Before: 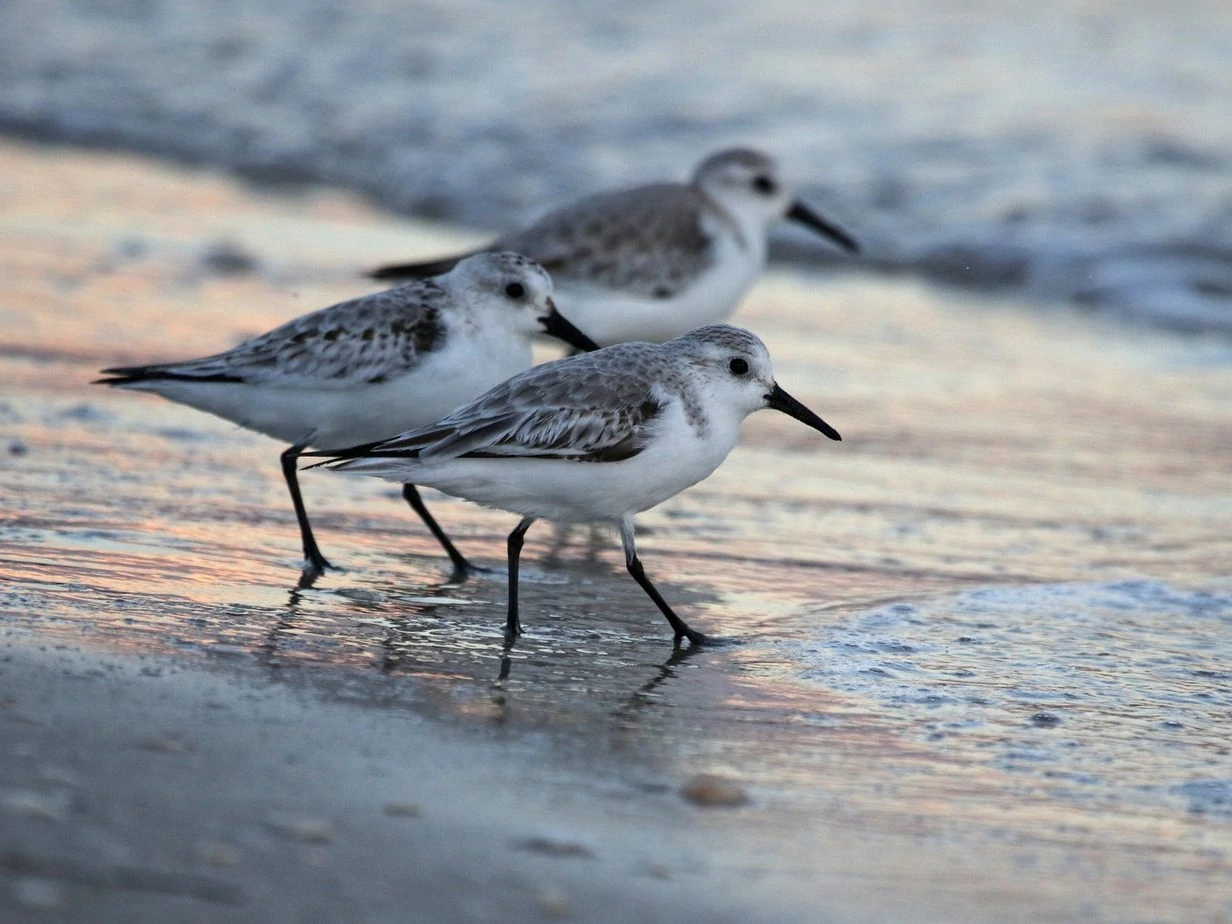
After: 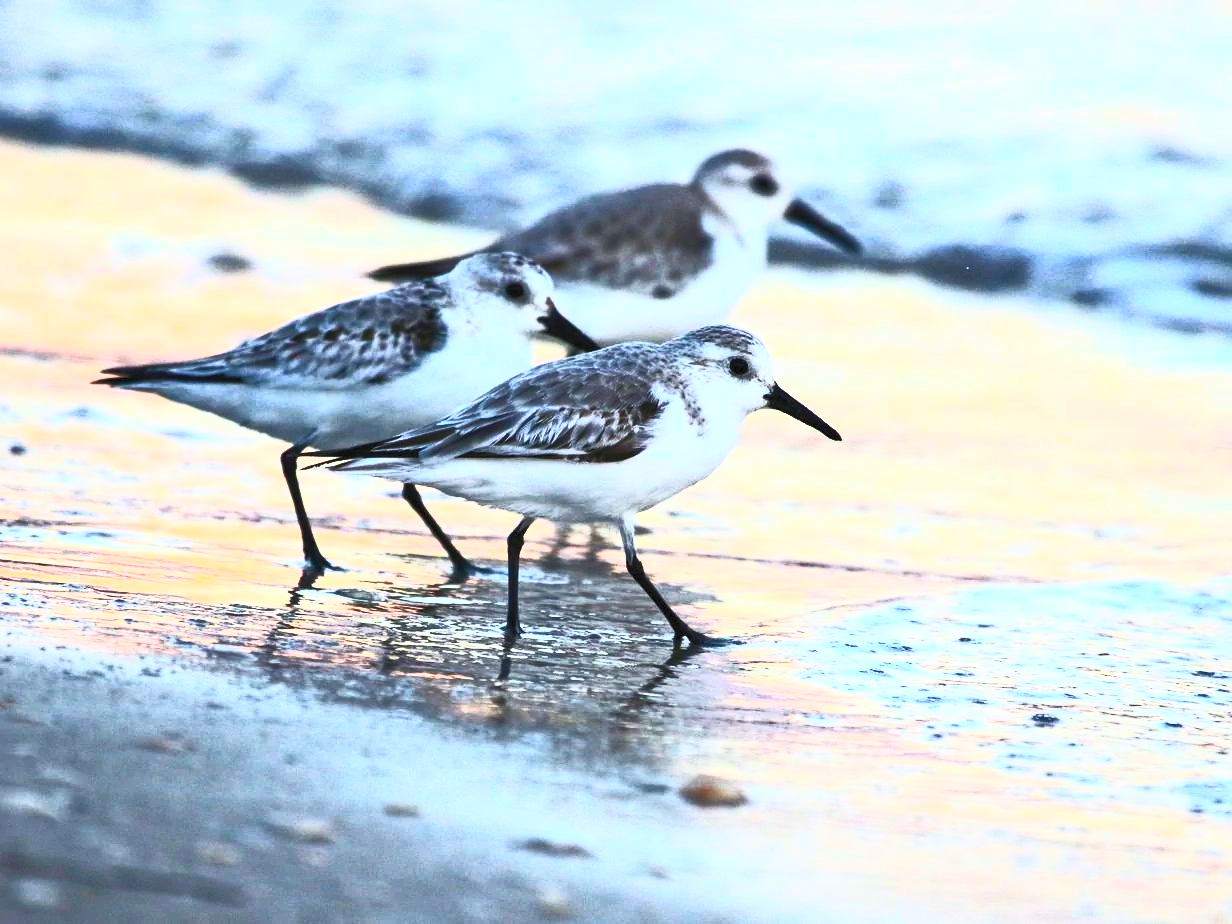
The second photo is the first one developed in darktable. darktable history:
contrast brightness saturation: contrast 1, brightness 1, saturation 1
shadows and highlights: shadows 52.34, highlights -28.23, soften with gaussian
